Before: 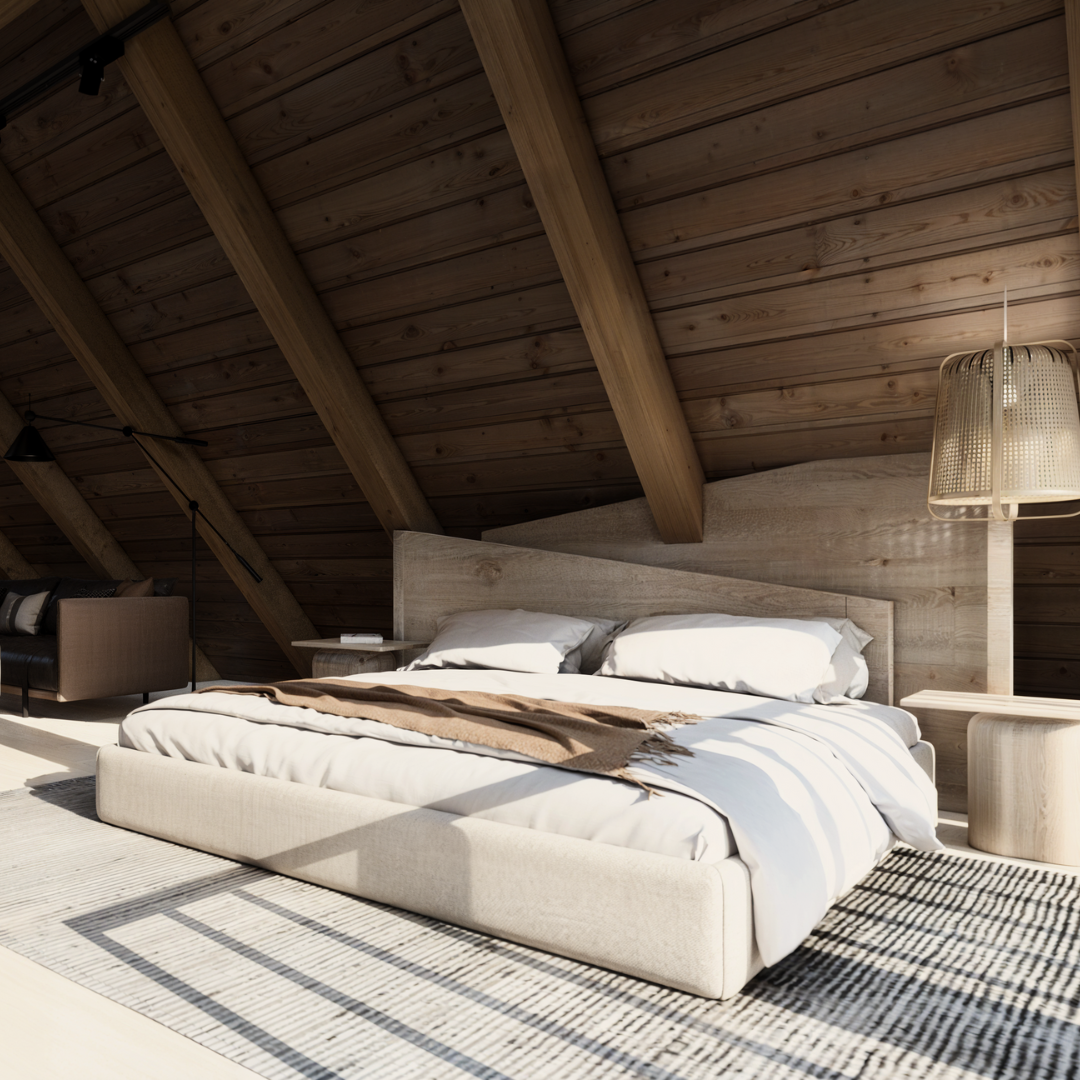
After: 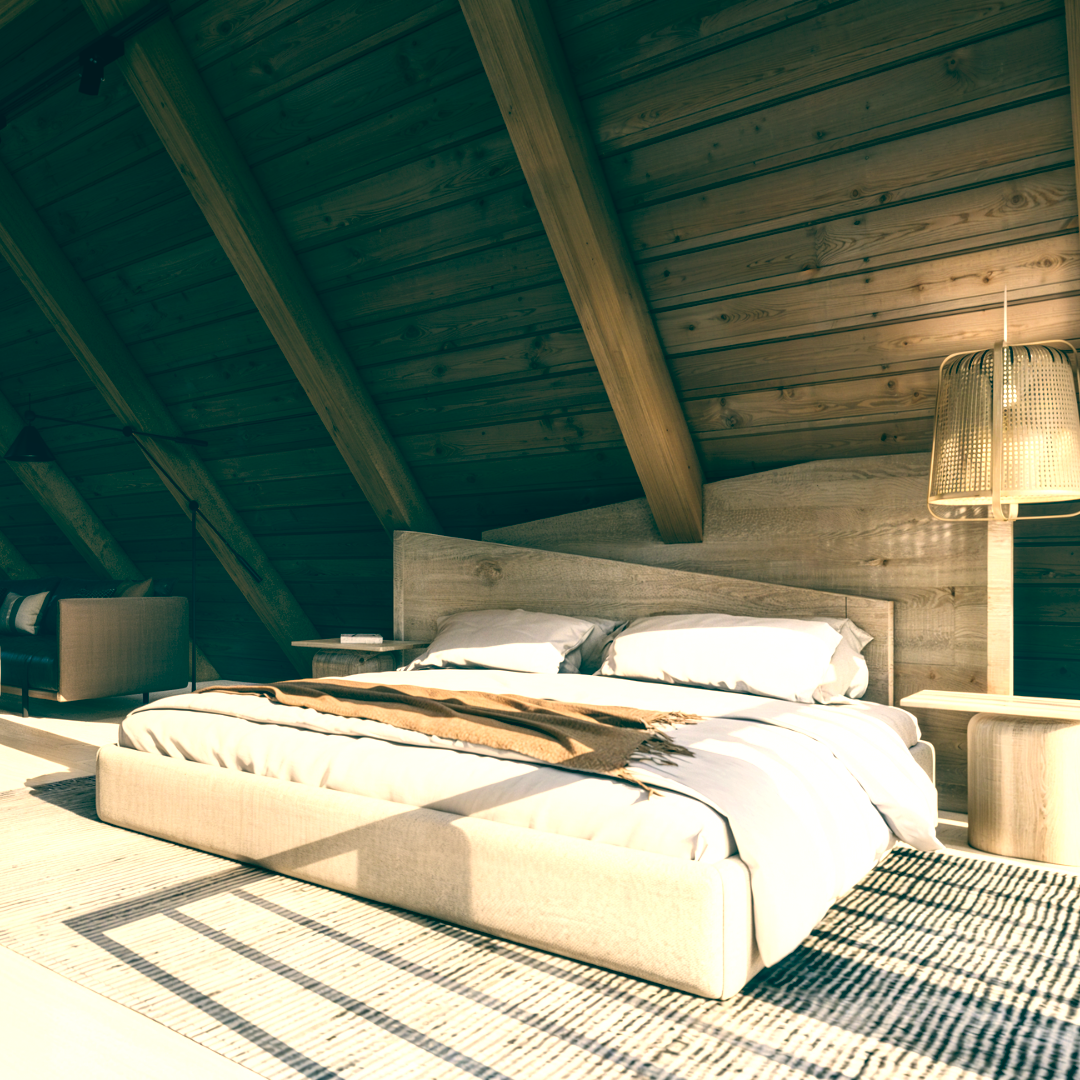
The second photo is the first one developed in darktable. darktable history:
local contrast: on, module defaults
color balance: lift [1.005, 0.99, 1.007, 1.01], gamma [1, 0.979, 1.011, 1.021], gain [0.923, 1.098, 1.025, 0.902], input saturation 90.45%, contrast 7.73%, output saturation 105.91%
exposure: exposure 0.6 EV, compensate highlight preservation false
contrast brightness saturation: brightness -0.02, saturation 0.35
